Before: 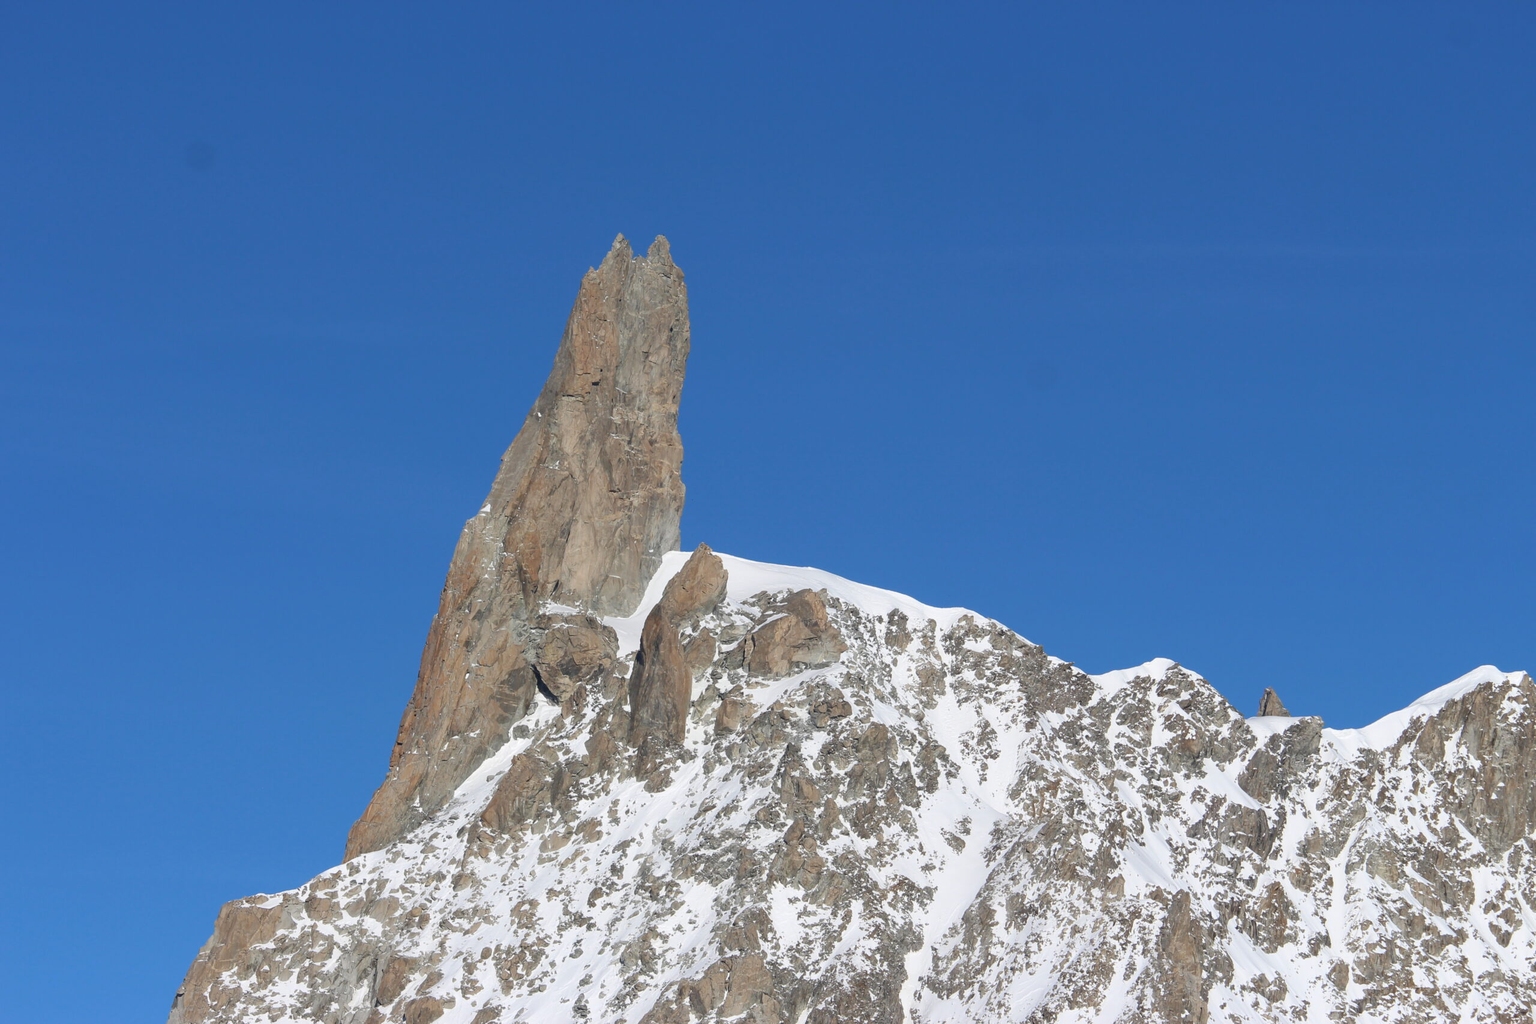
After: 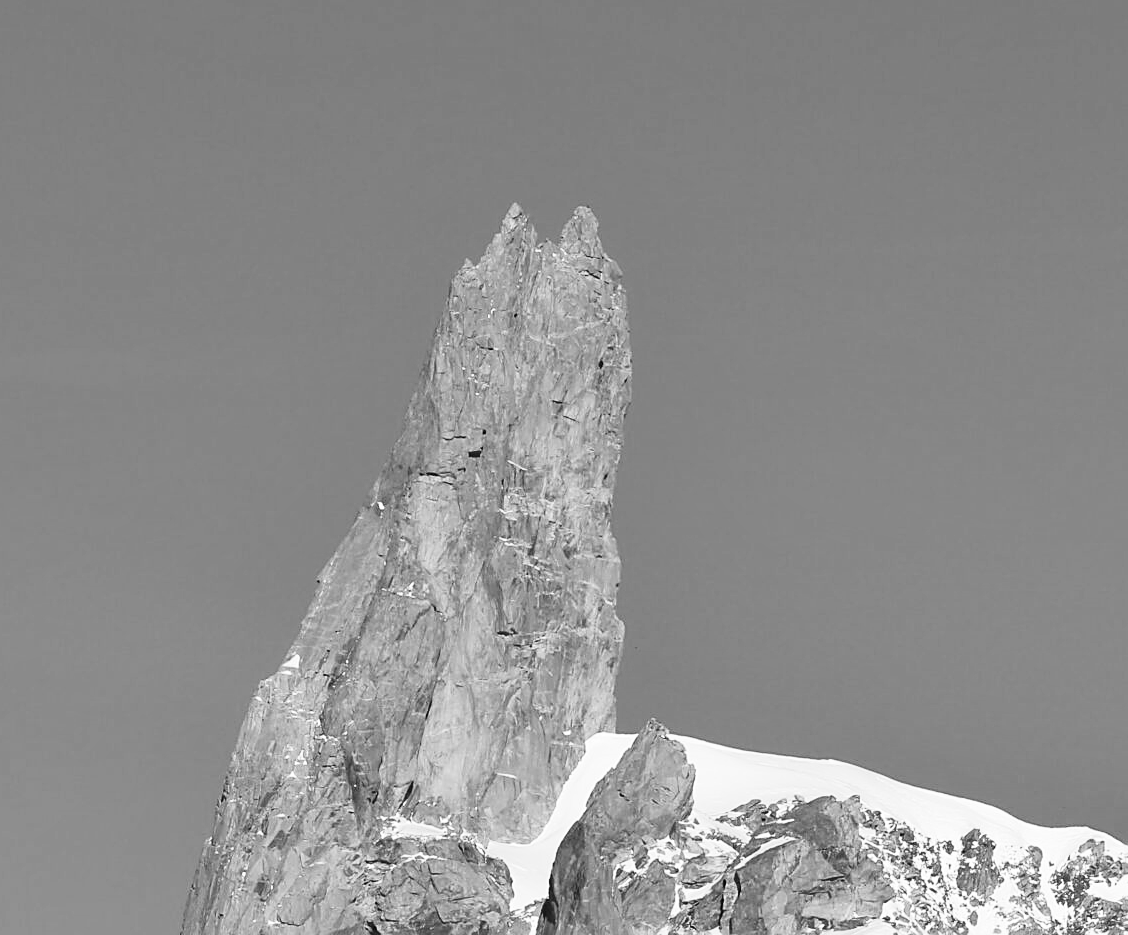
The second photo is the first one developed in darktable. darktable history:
base curve: curves: ch0 [(0, 0) (0.028, 0.03) (0.121, 0.232) (0.46, 0.748) (0.859, 0.968) (1, 1)], preserve colors none
monochrome: on, module defaults
shadows and highlights: low approximation 0.01, soften with gaussian
contrast brightness saturation: saturation 0.18
sharpen: on, module defaults
crop: left 20.248%, top 10.86%, right 35.675%, bottom 34.321%
